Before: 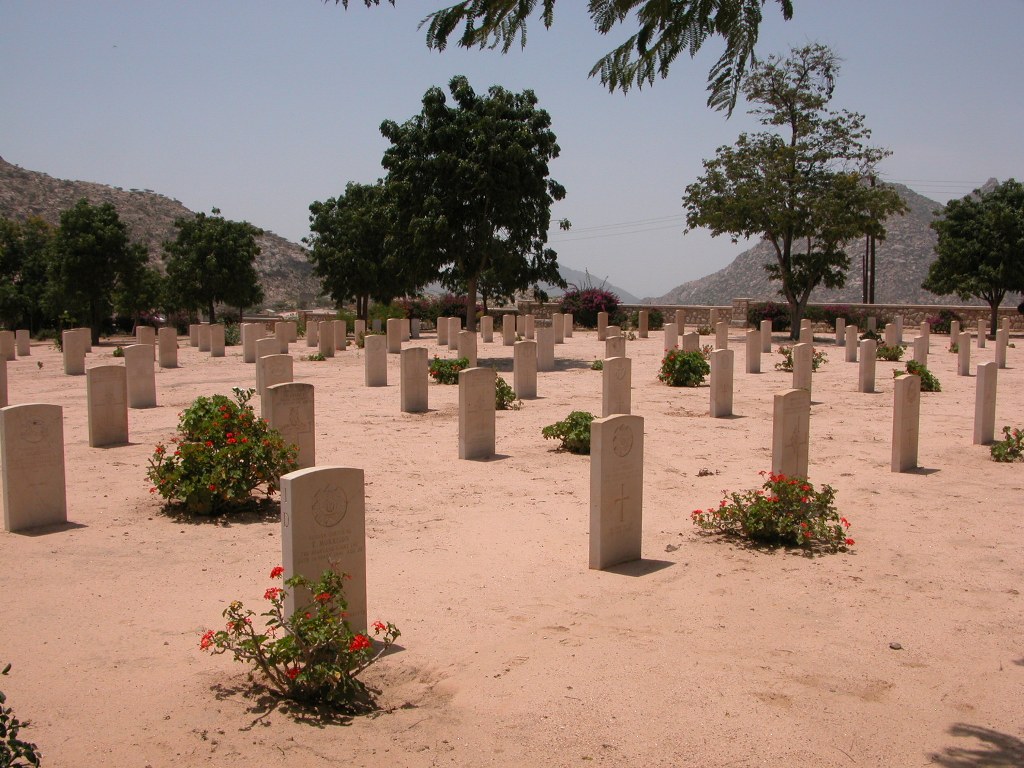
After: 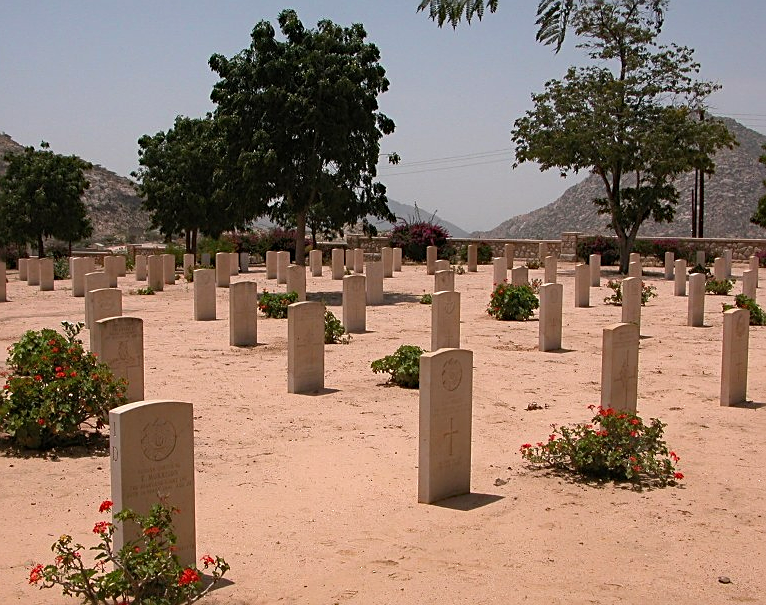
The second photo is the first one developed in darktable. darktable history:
crop: left 16.768%, top 8.653%, right 8.362%, bottom 12.485%
sharpen: on, module defaults
haze removal: compatibility mode true, adaptive false
